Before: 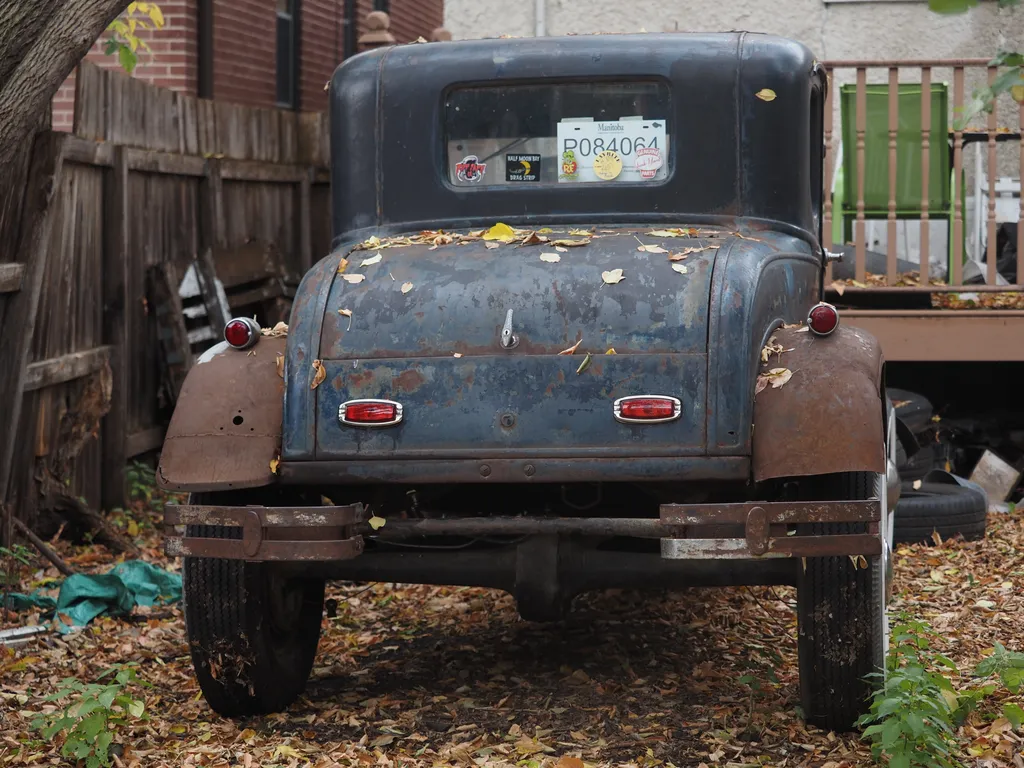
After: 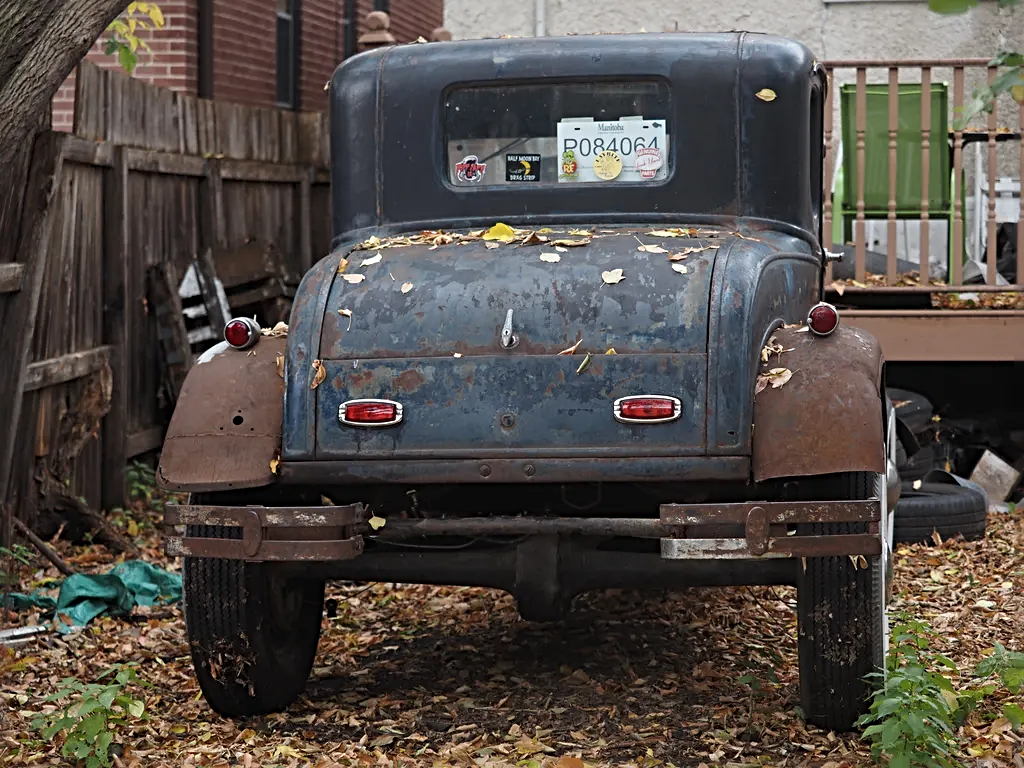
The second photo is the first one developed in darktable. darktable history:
sharpen: radius 3.957
